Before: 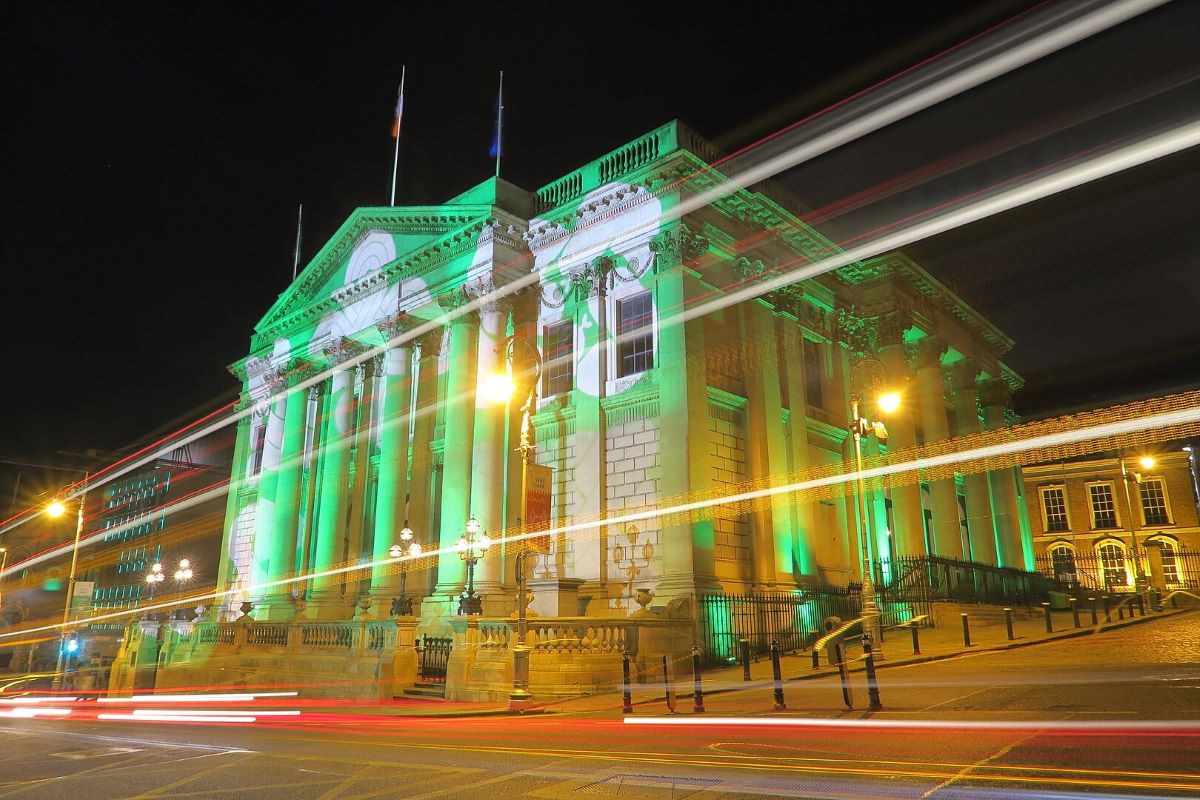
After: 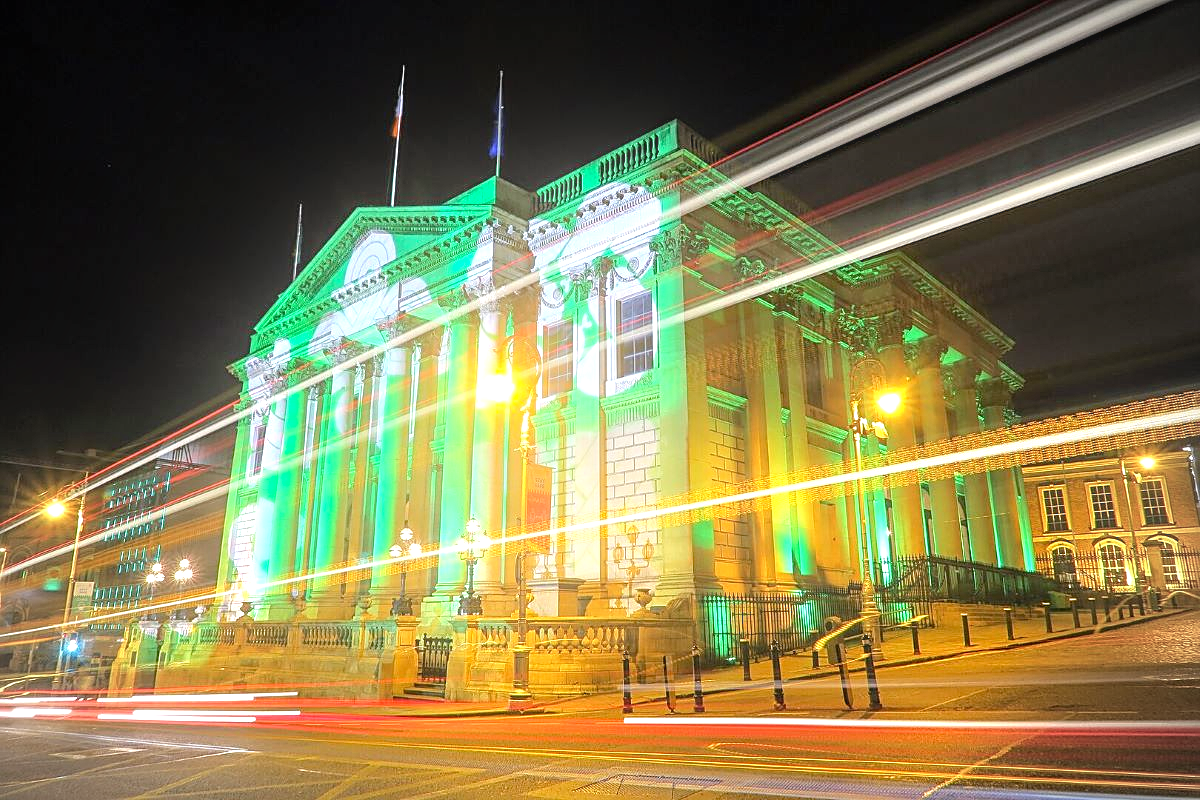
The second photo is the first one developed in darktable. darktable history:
local contrast: detail 130%
sharpen: on, module defaults
vignetting: on, module defaults
bloom: size 16%, threshold 98%, strength 20%
haze removal: compatibility mode true, adaptive false
exposure: black level correction 0.001, exposure 0.675 EV, compensate highlight preservation false
levels: mode automatic
